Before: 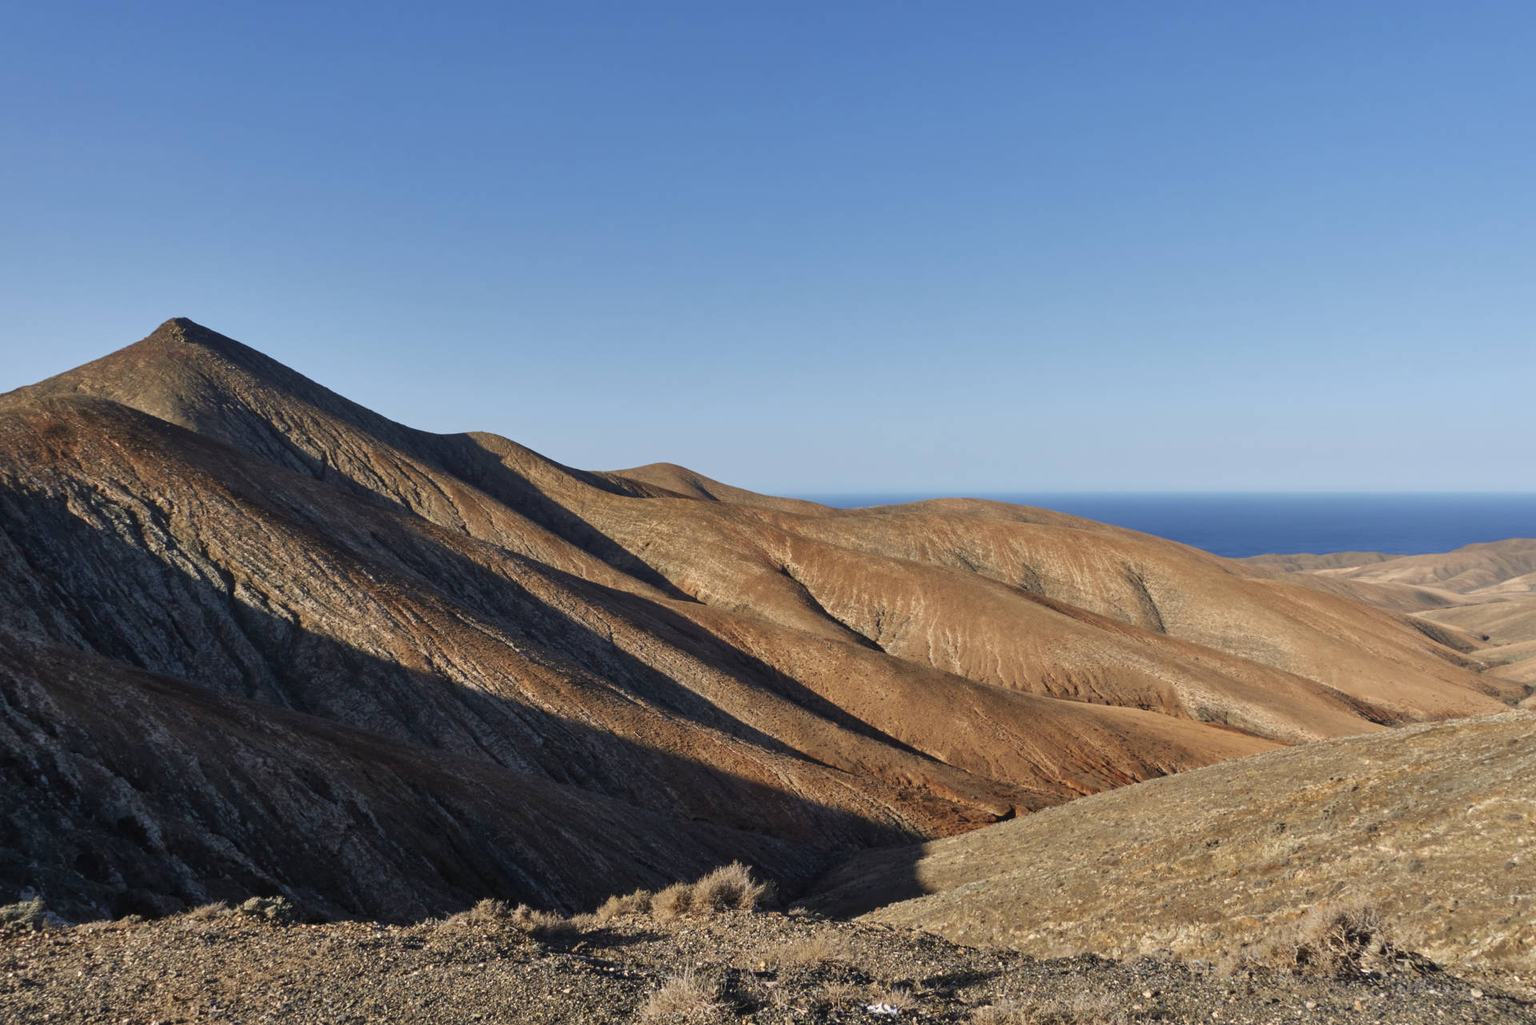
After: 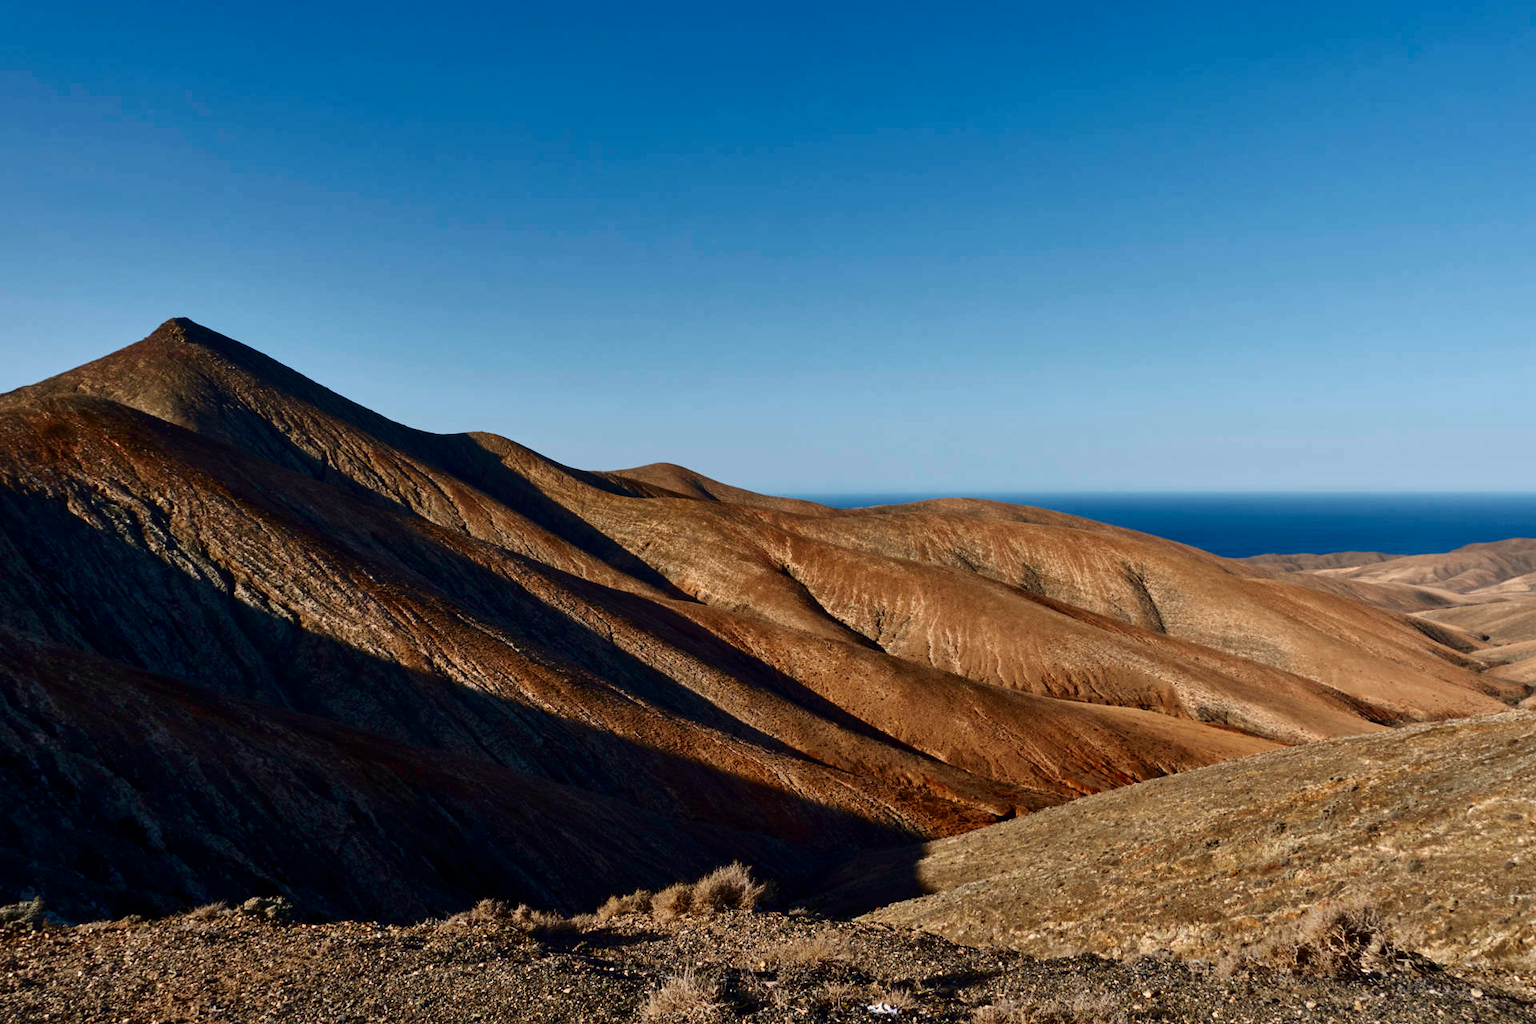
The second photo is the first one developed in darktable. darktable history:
contrast brightness saturation: contrast 0.186, brightness -0.227, saturation 0.107
